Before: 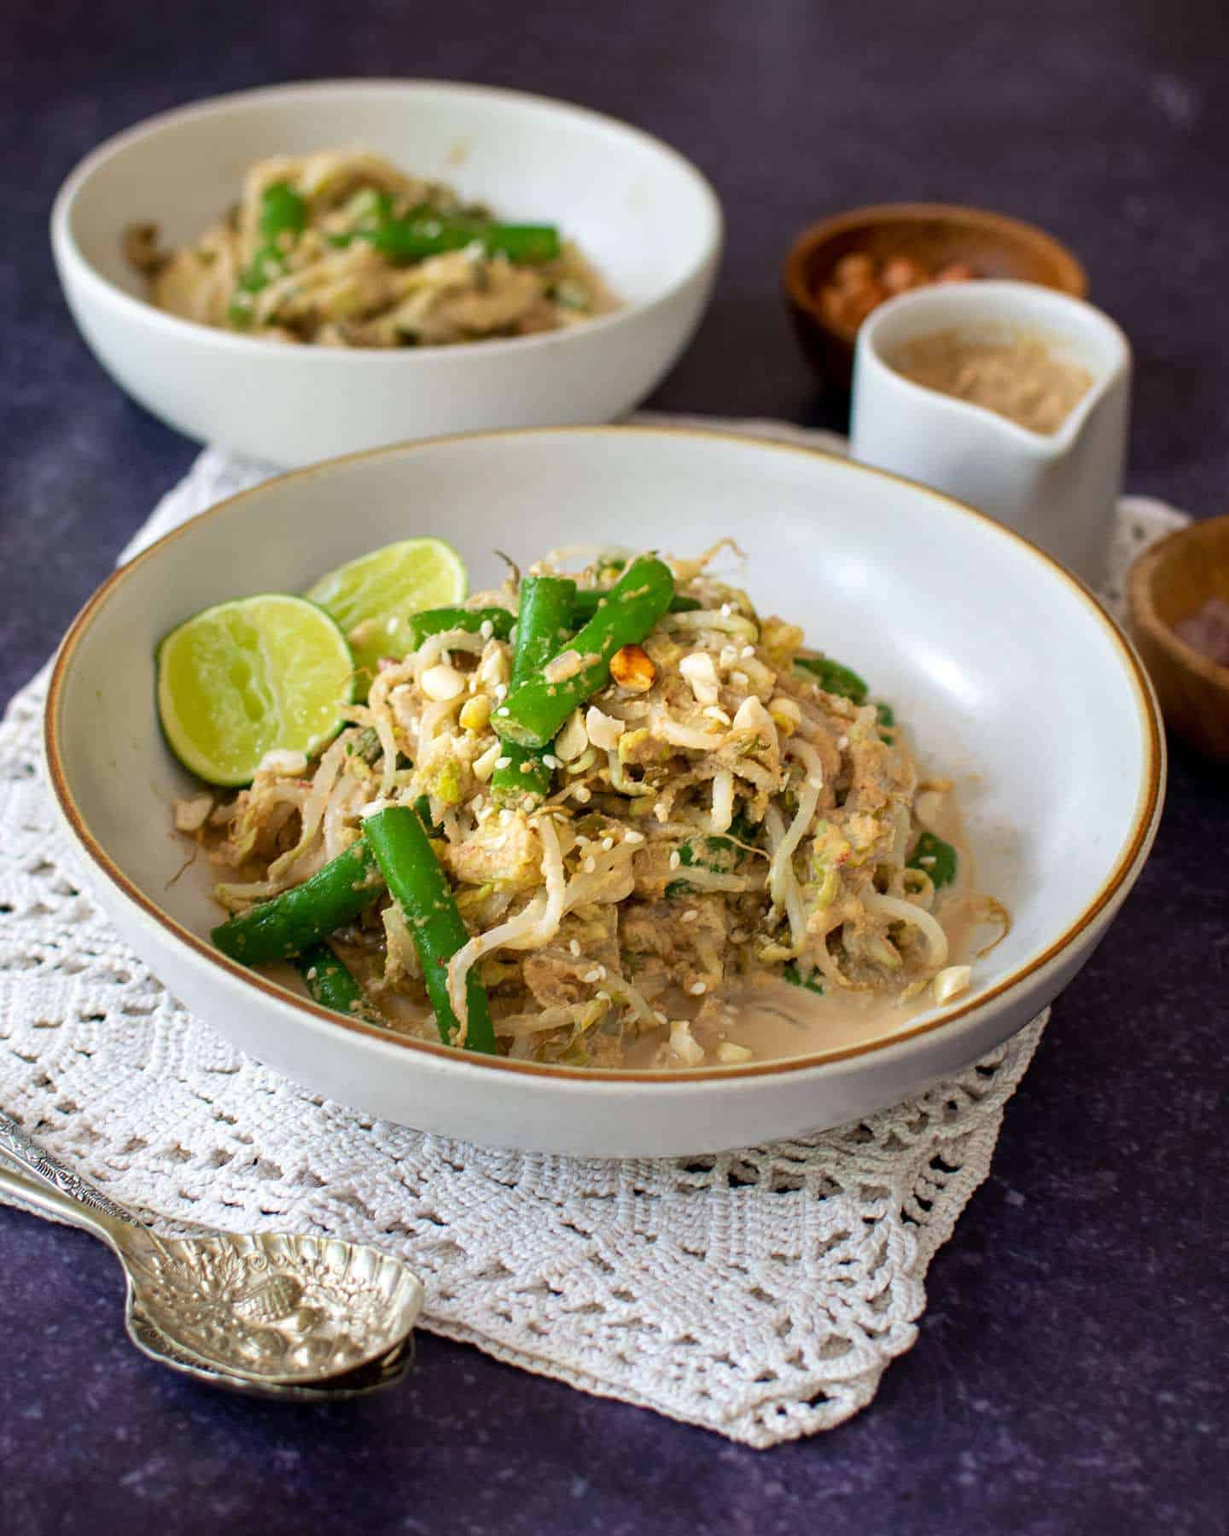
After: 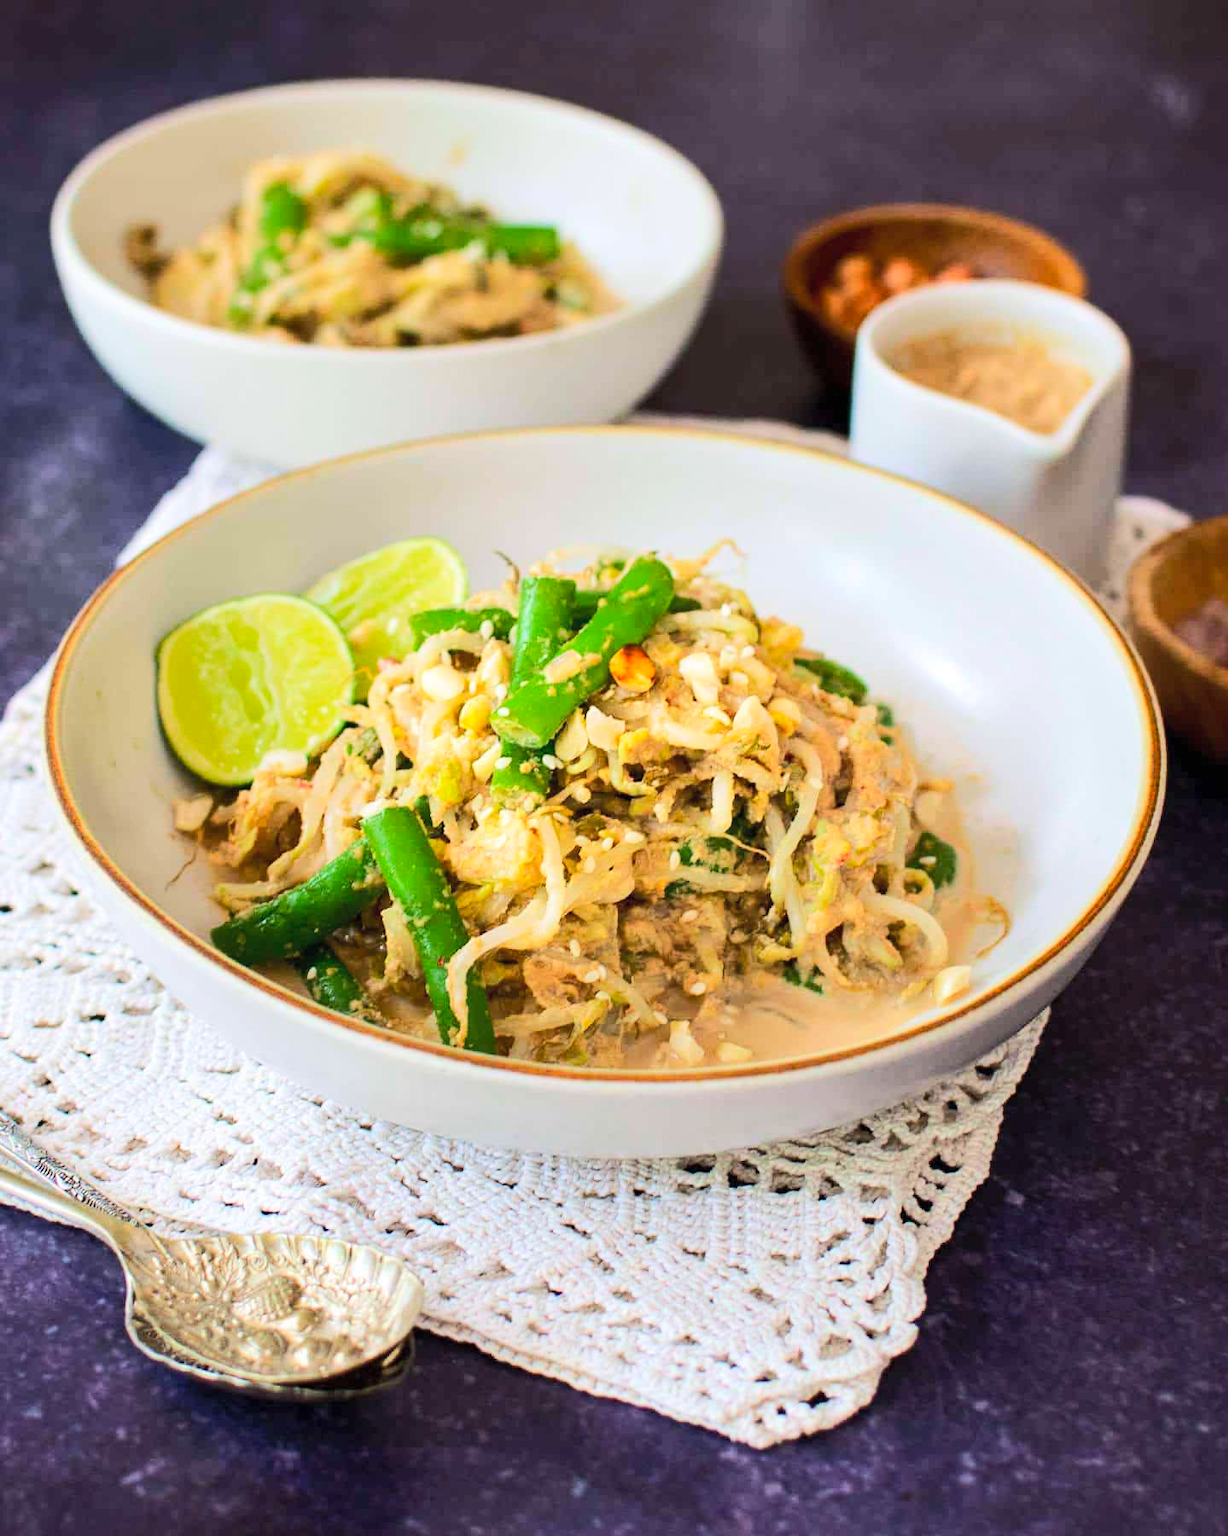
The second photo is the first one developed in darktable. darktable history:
contrast brightness saturation: brightness 0.09, saturation 0.19
rgb curve: curves: ch0 [(0, 0) (0.284, 0.292) (0.505, 0.644) (1, 1)]; ch1 [(0, 0) (0.284, 0.292) (0.505, 0.644) (1, 1)]; ch2 [(0, 0) (0.284, 0.292) (0.505, 0.644) (1, 1)], compensate middle gray true
